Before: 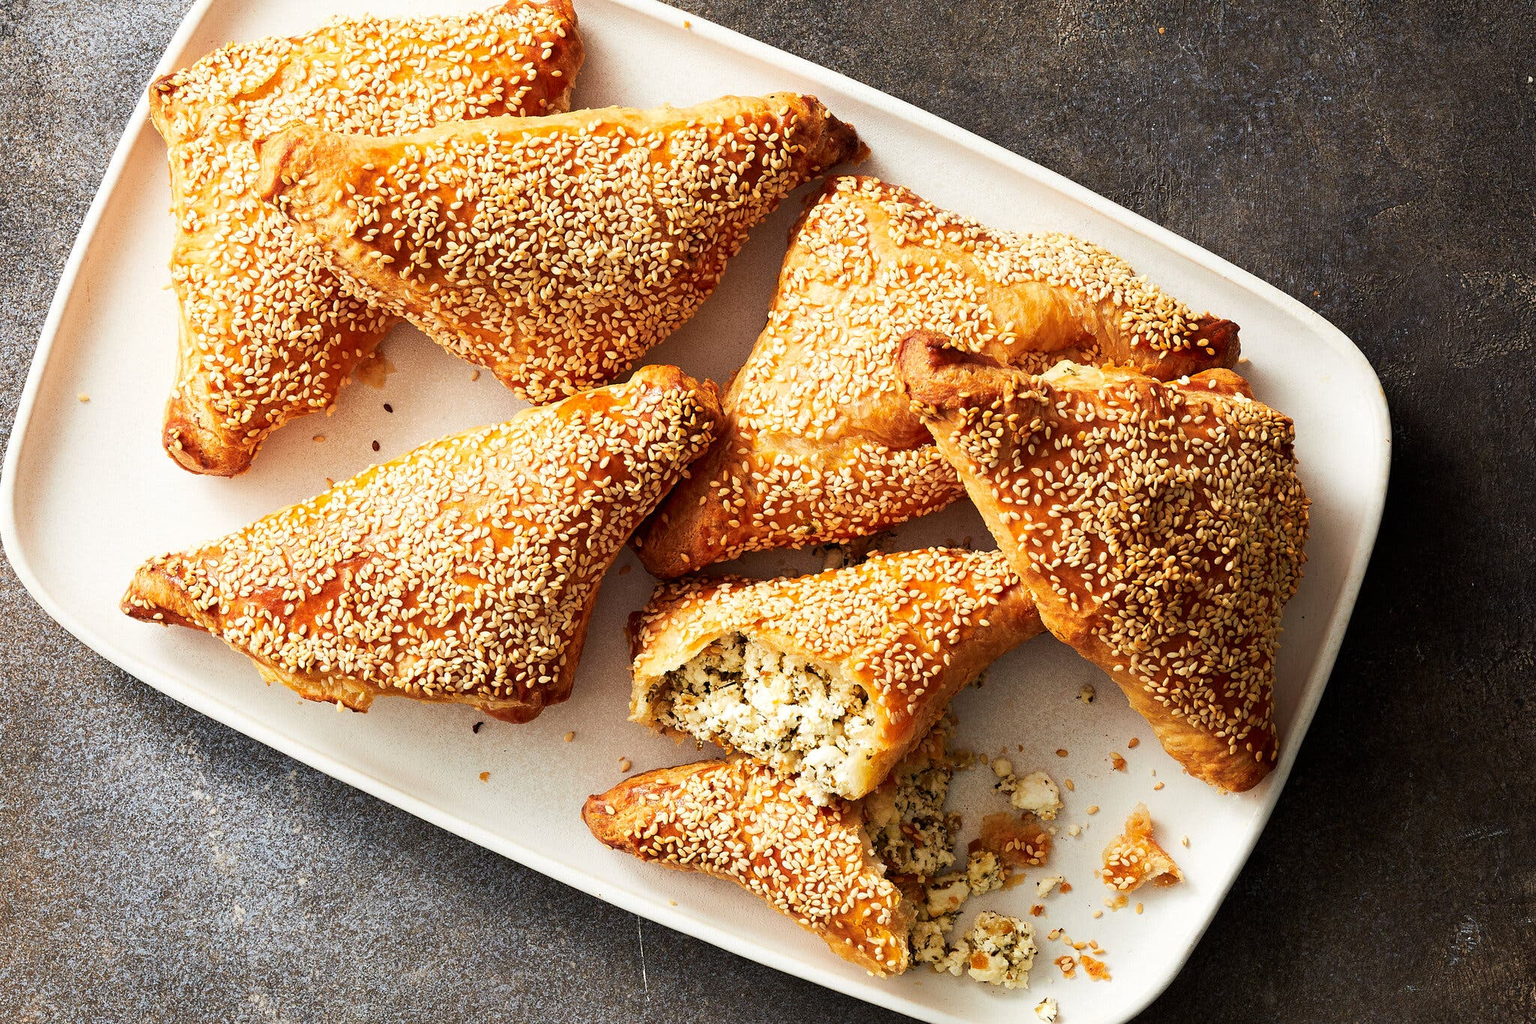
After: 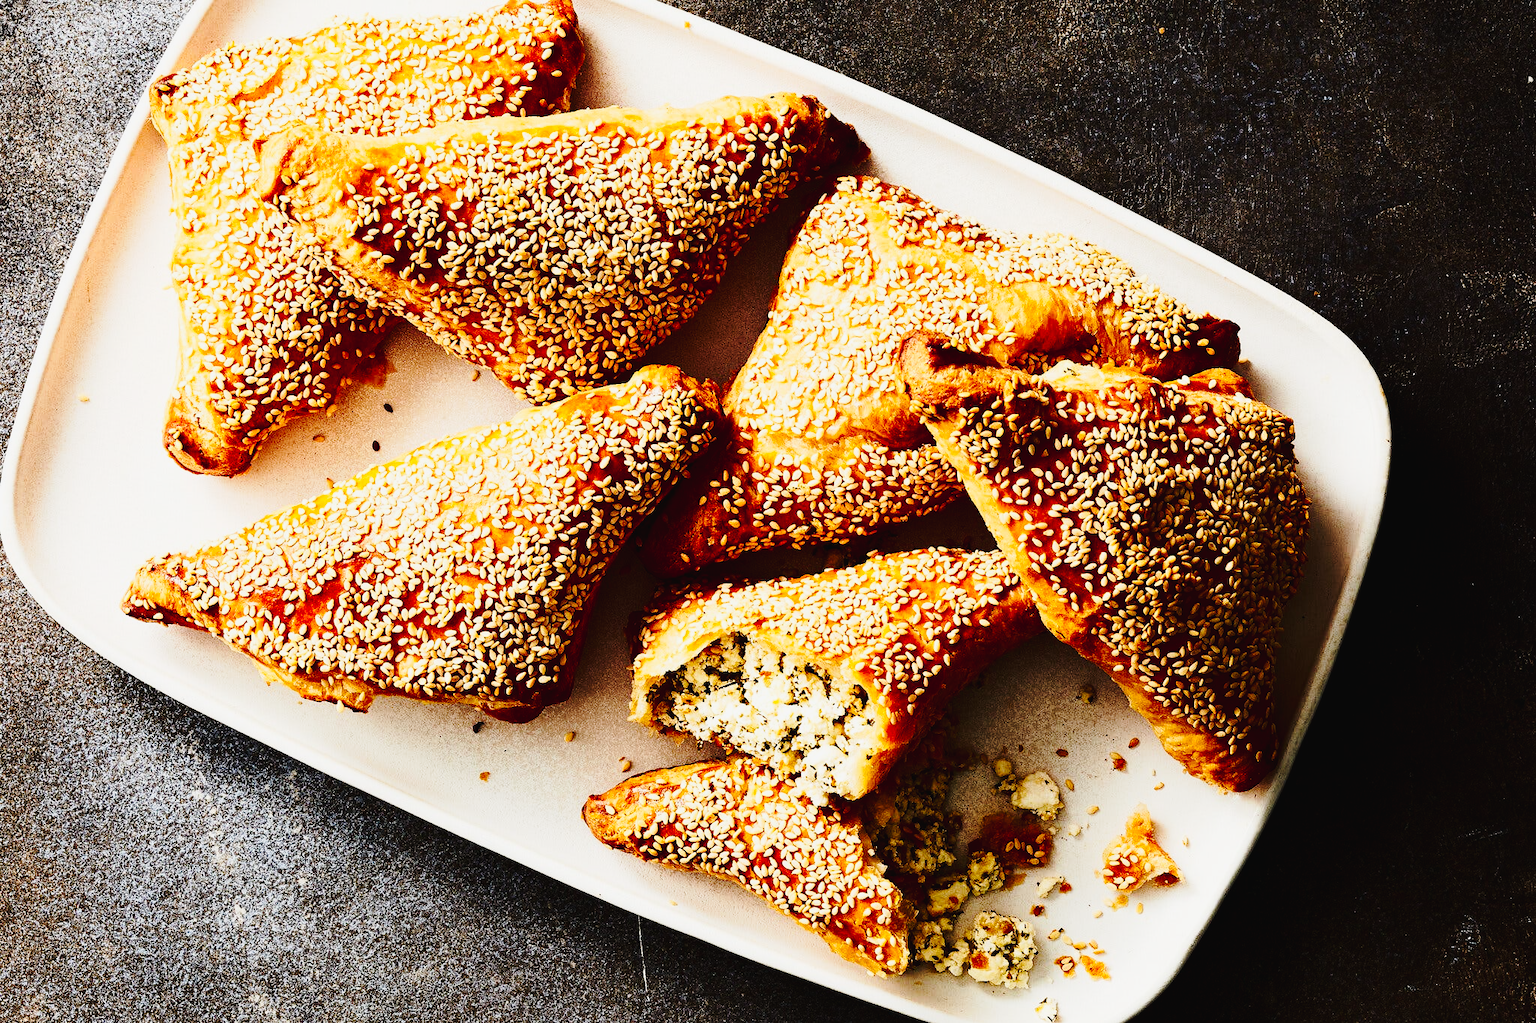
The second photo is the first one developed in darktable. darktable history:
contrast brightness saturation: contrast 0.235, brightness -0.231, saturation 0.136
tone curve: curves: ch0 [(0.003, 0.023) (0.071, 0.052) (0.236, 0.197) (0.466, 0.557) (0.644, 0.748) (0.803, 0.88) (0.994, 0.968)]; ch1 [(0, 0) (0.262, 0.227) (0.417, 0.386) (0.469, 0.467) (0.502, 0.498) (0.528, 0.53) (0.573, 0.57) (0.605, 0.621) (0.644, 0.671) (0.686, 0.728) (0.994, 0.987)]; ch2 [(0, 0) (0.262, 0.188) (0.385, 0.353) (0.427, 0.424) (0.495, 0.493) (0.515, 0.534) (0.547, 0.556) (0.589, 0.613) (0.644, 0.748) (1, 1)], preserve colors none
